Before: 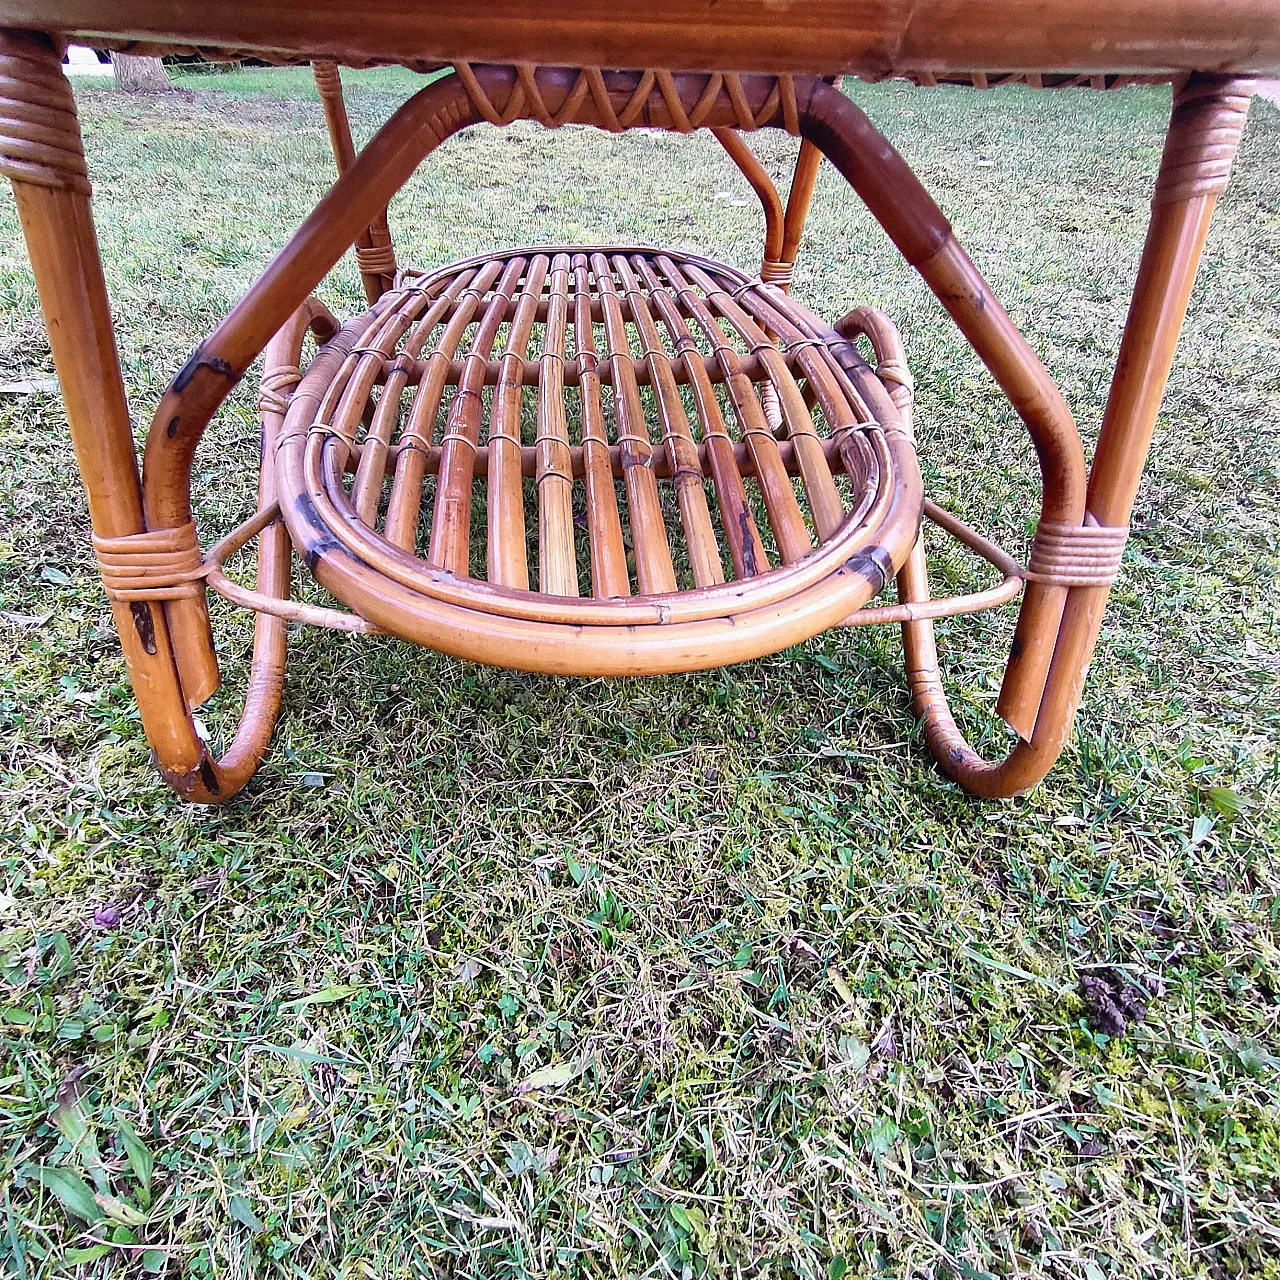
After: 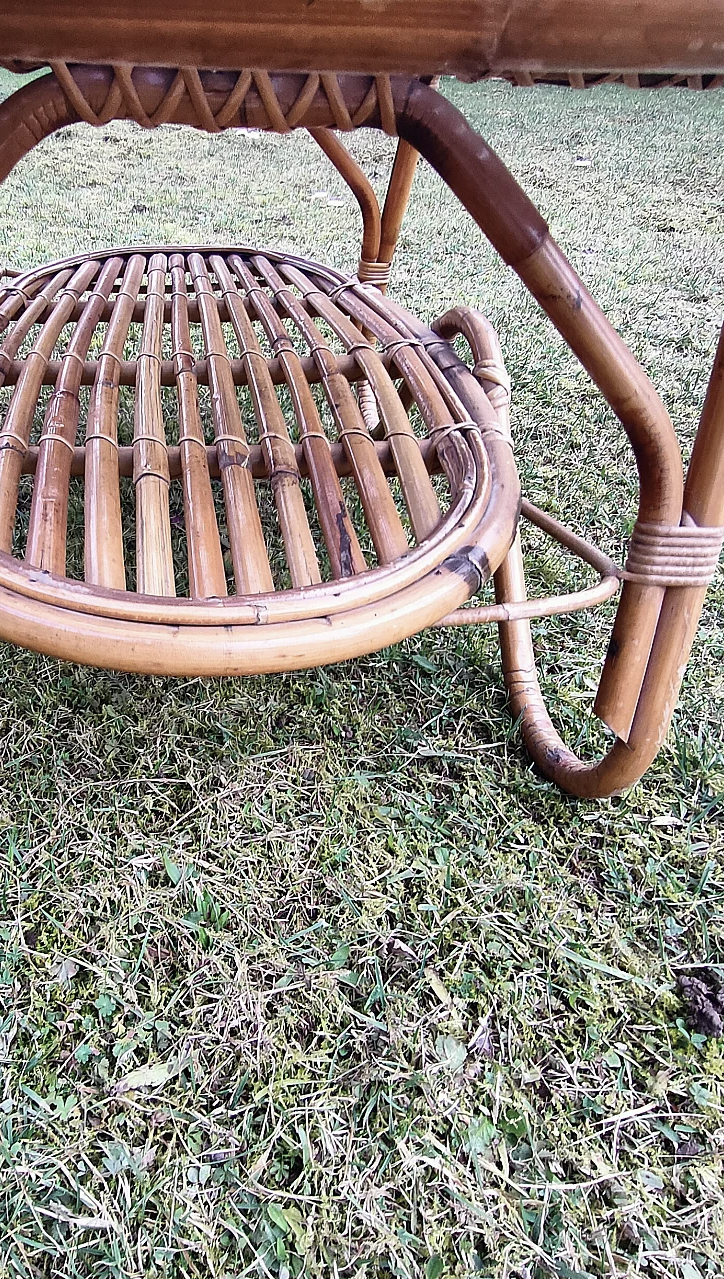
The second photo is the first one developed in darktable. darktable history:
crop: left 31.523%, top 0.024%, right 11.873%
contrast brightness saturation: contrast 0.095, saturation -0.355
